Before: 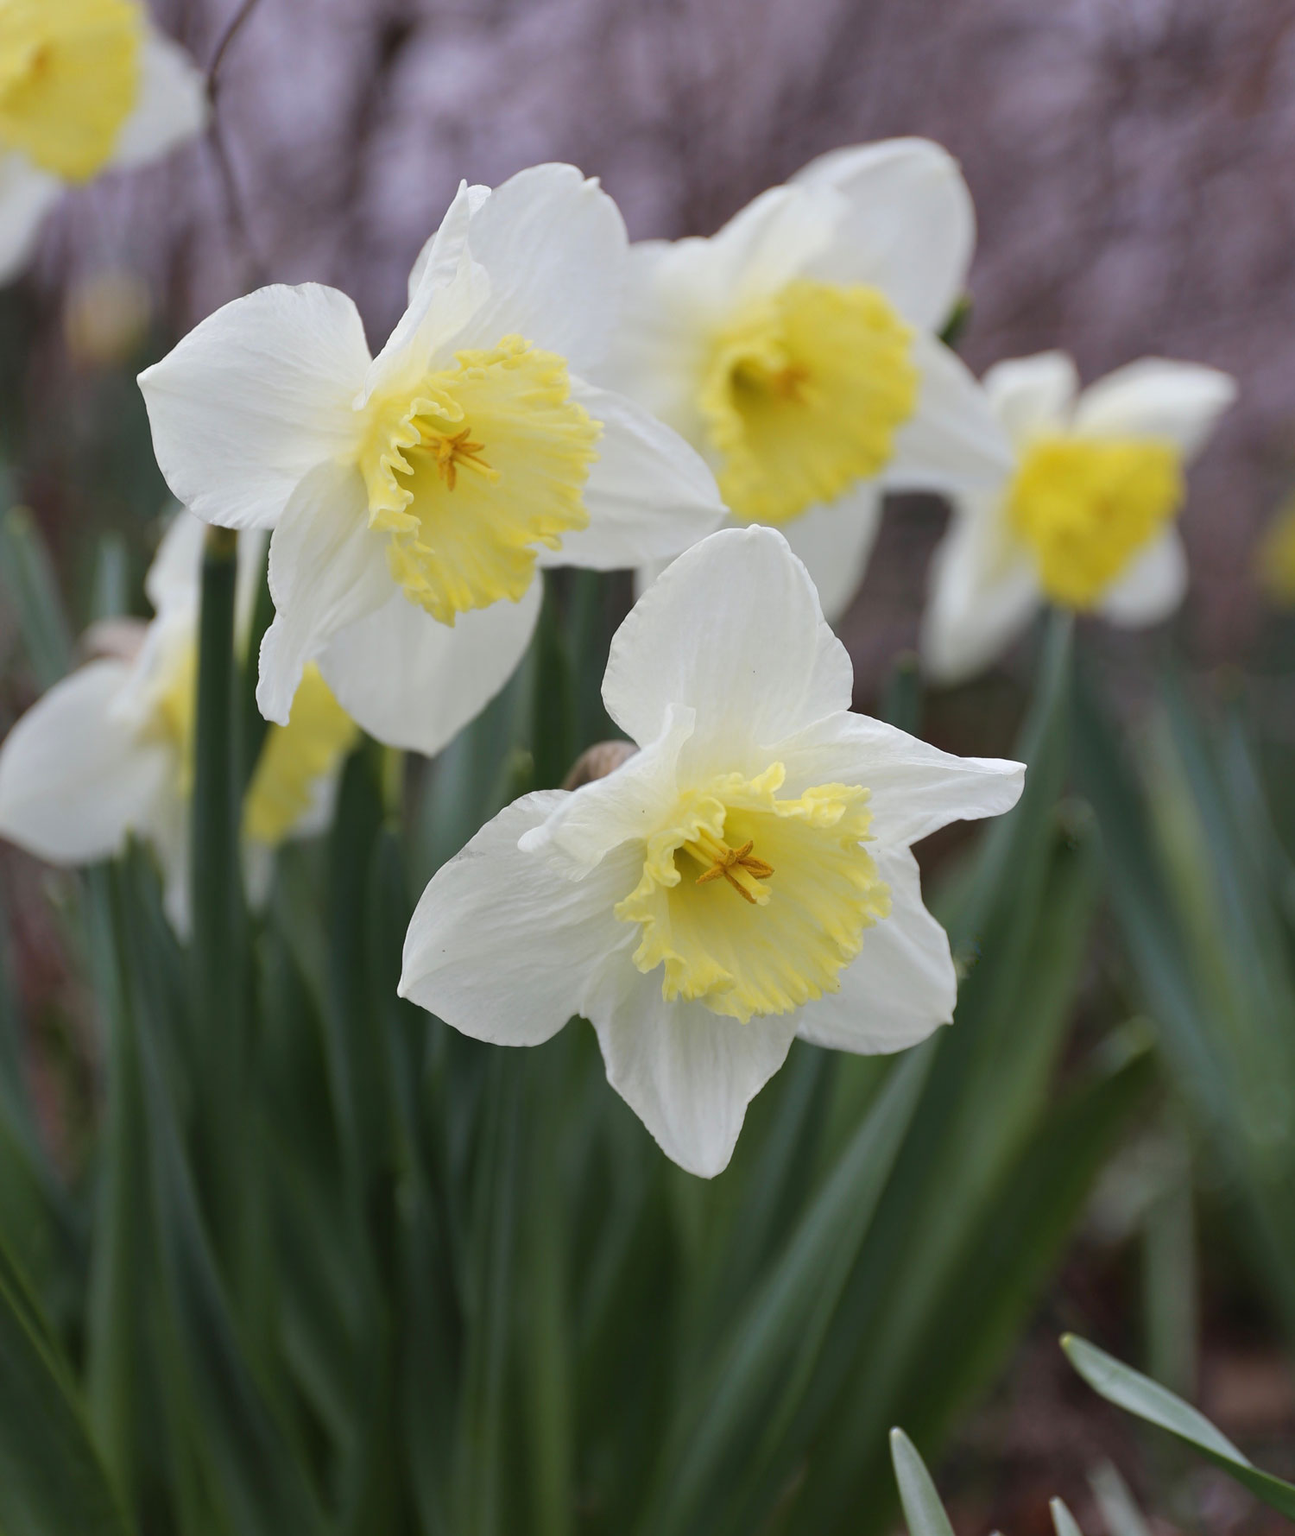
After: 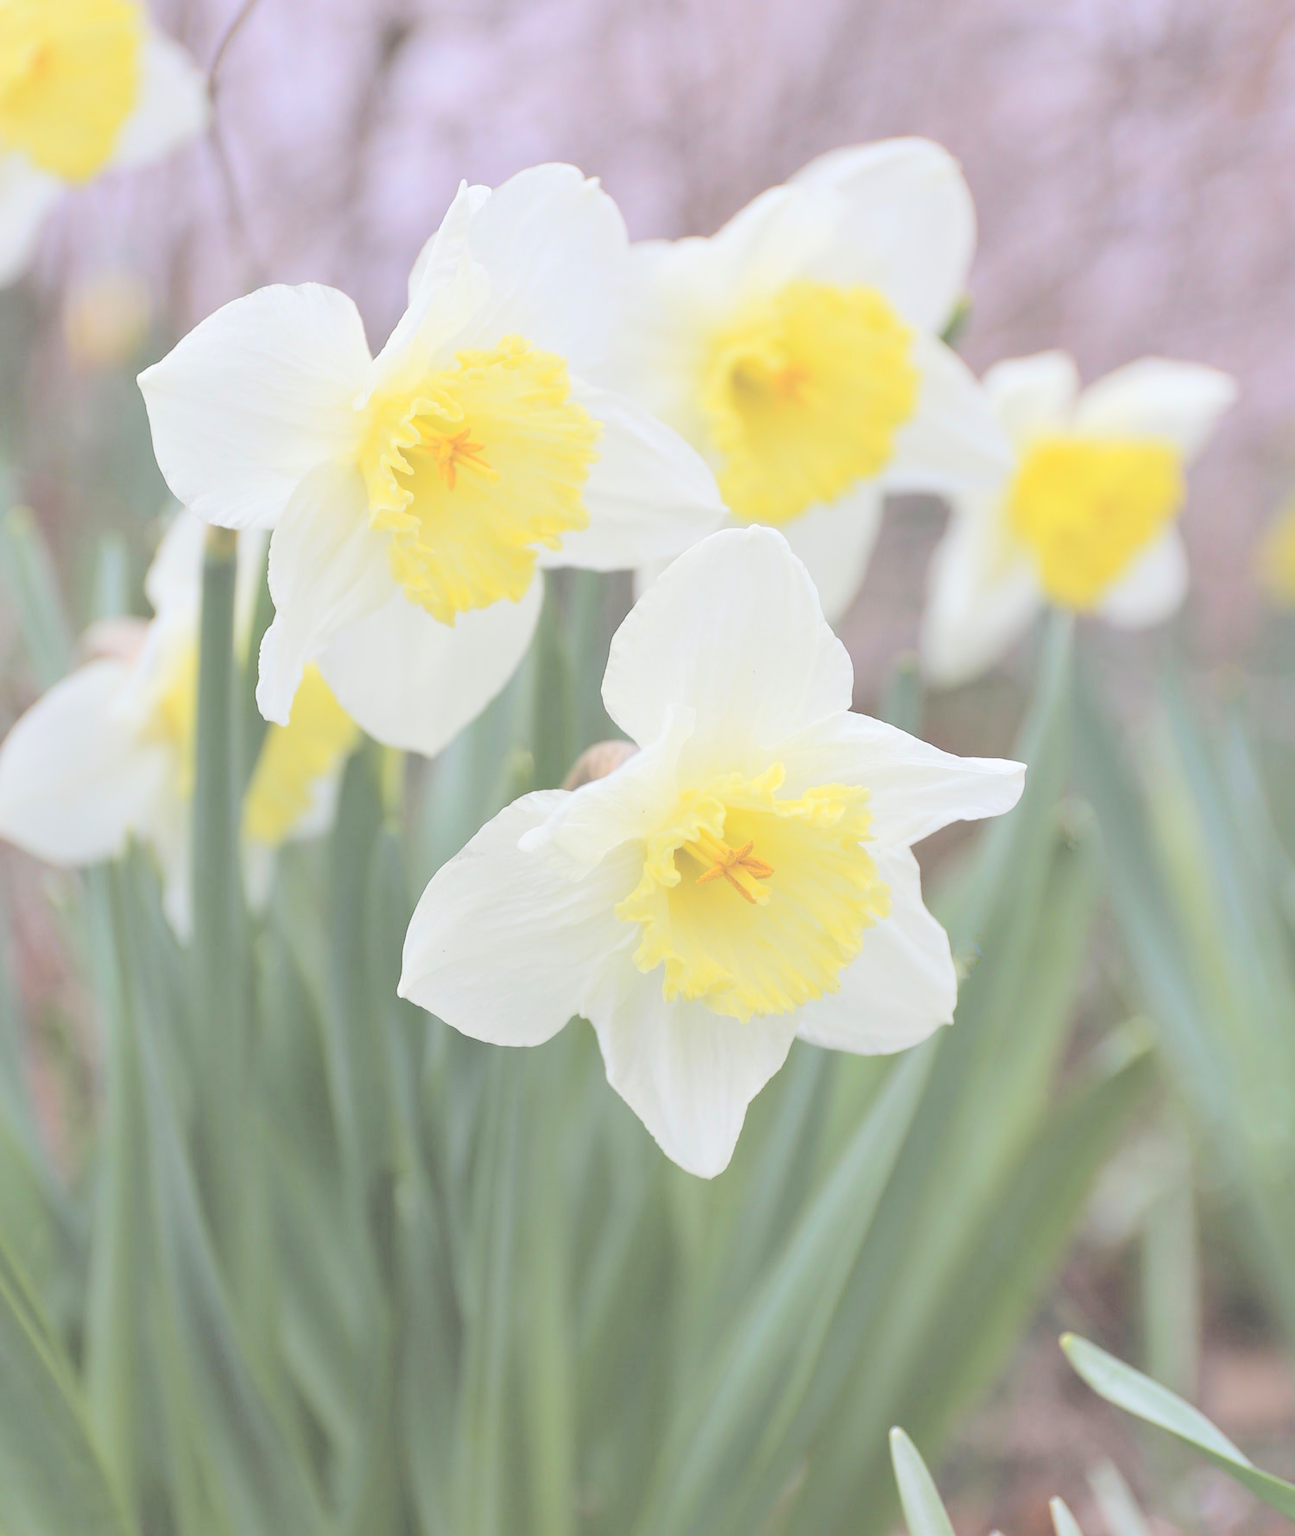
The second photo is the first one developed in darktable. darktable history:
contrast brightness saturation: brightness 1
